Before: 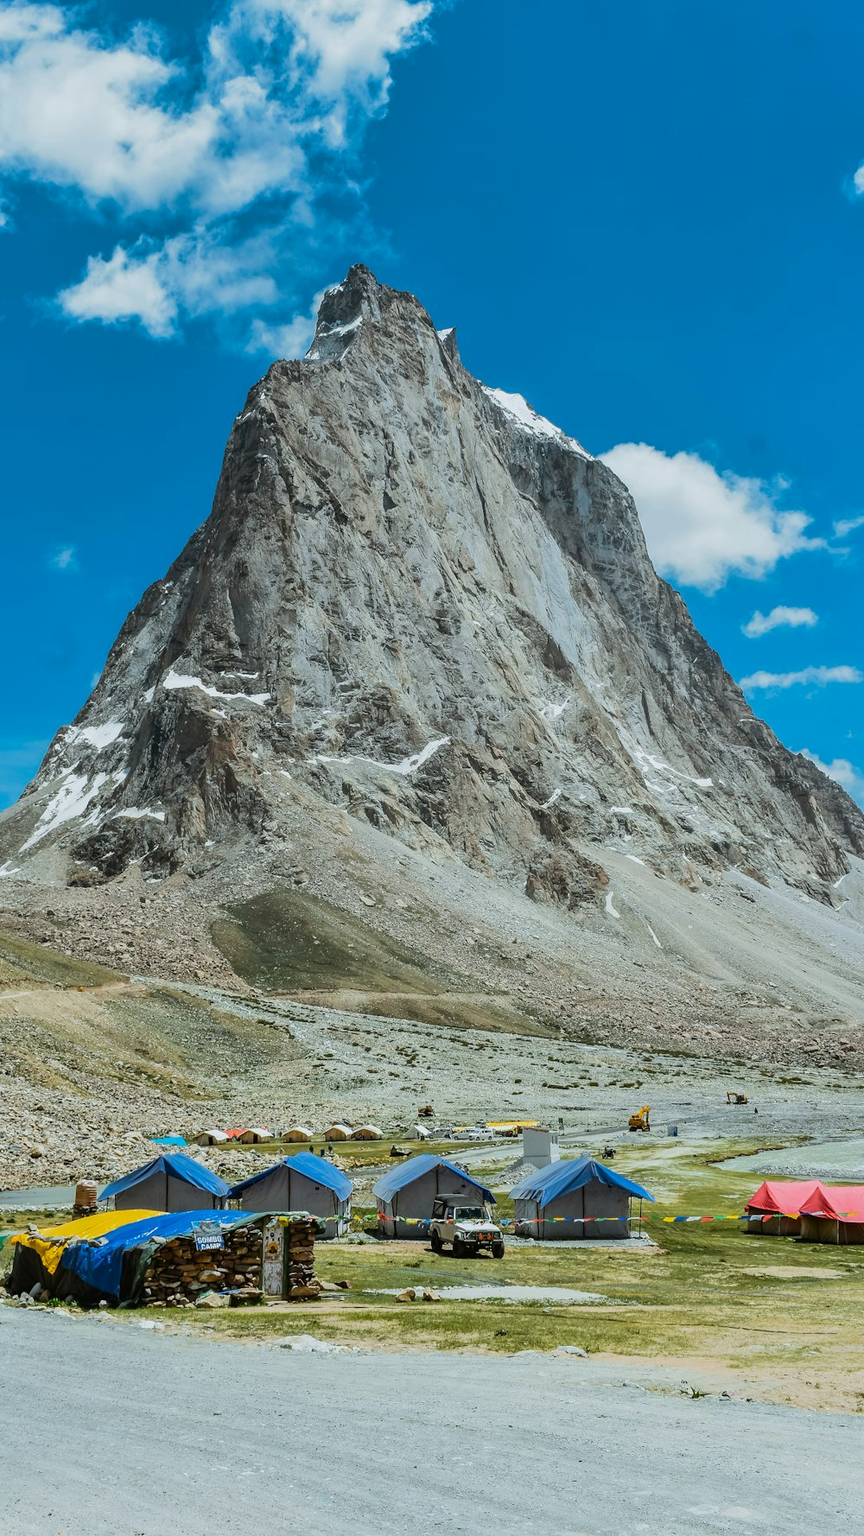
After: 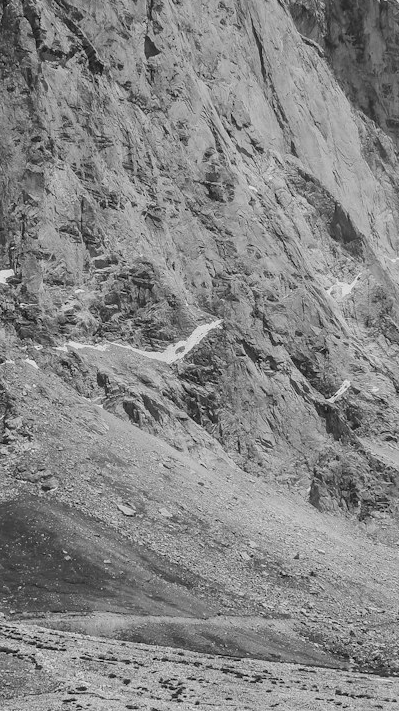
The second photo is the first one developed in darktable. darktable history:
local contrast: mode bilateral grid, contrast 100, coarseness 100, detail 94%, midtone range 0.2
monochrome: a 32, b 64, size 2.3
exposure: compensate highlight preservation false
crop: left 30%, top 30%, right 30%, bottom 30%
